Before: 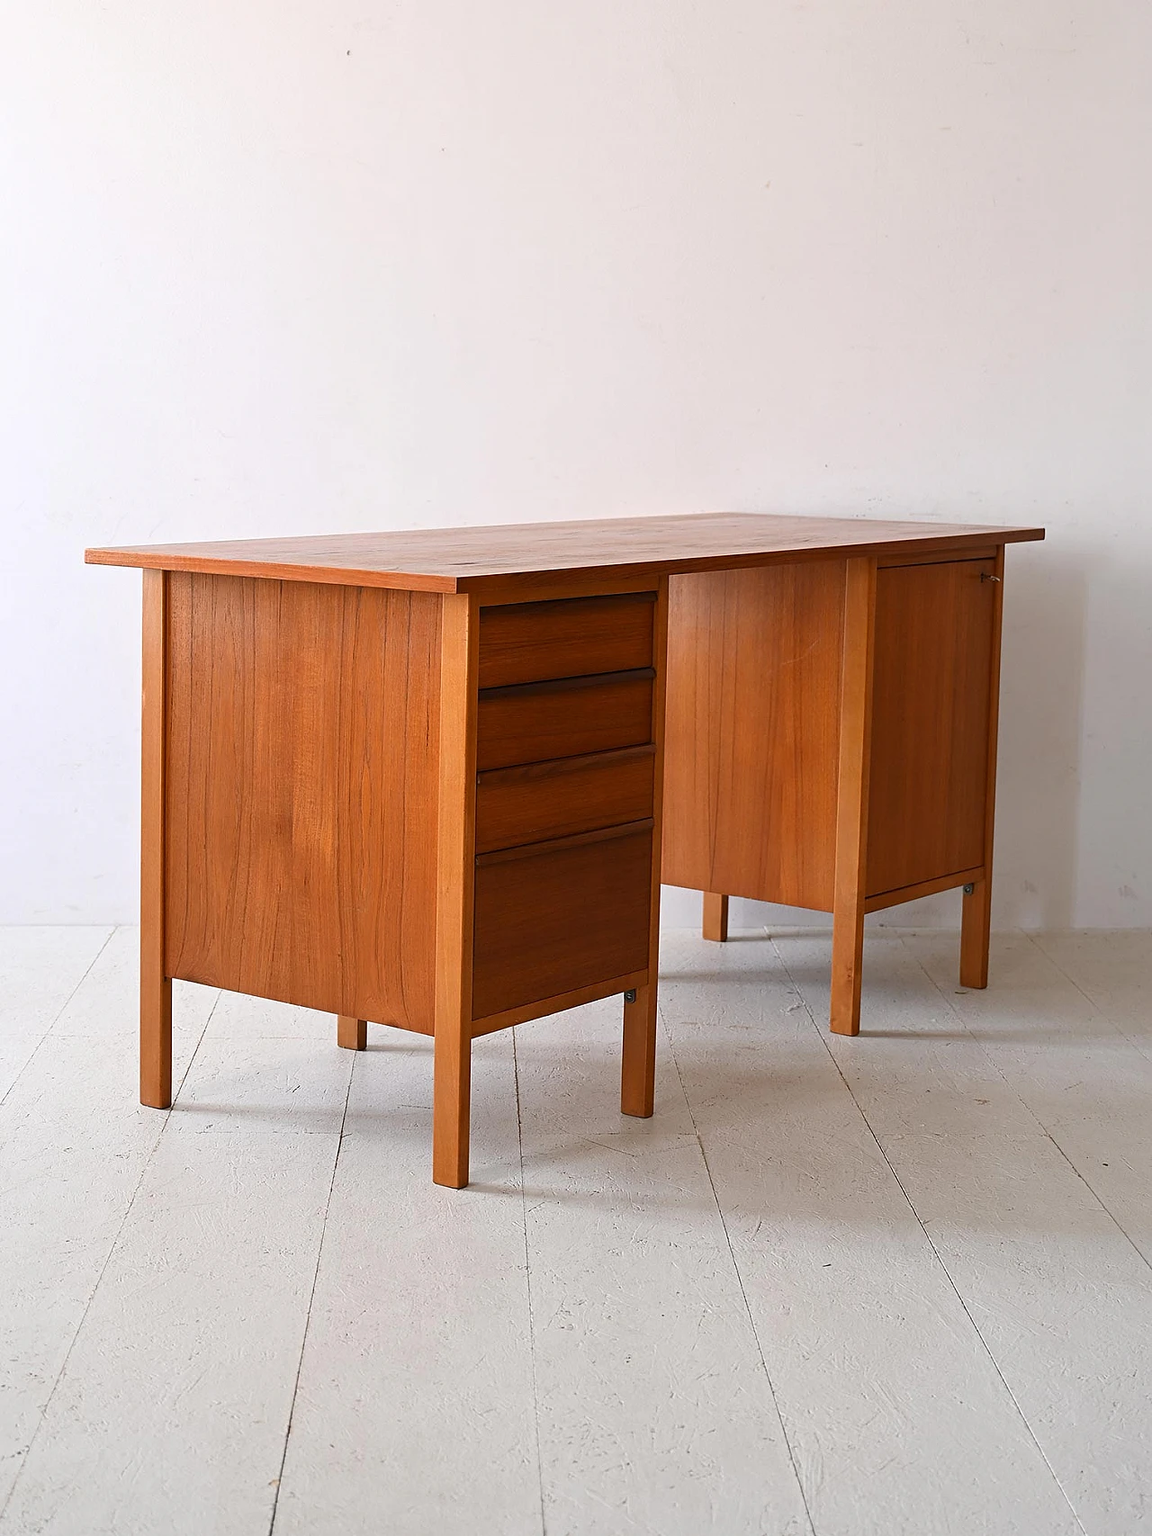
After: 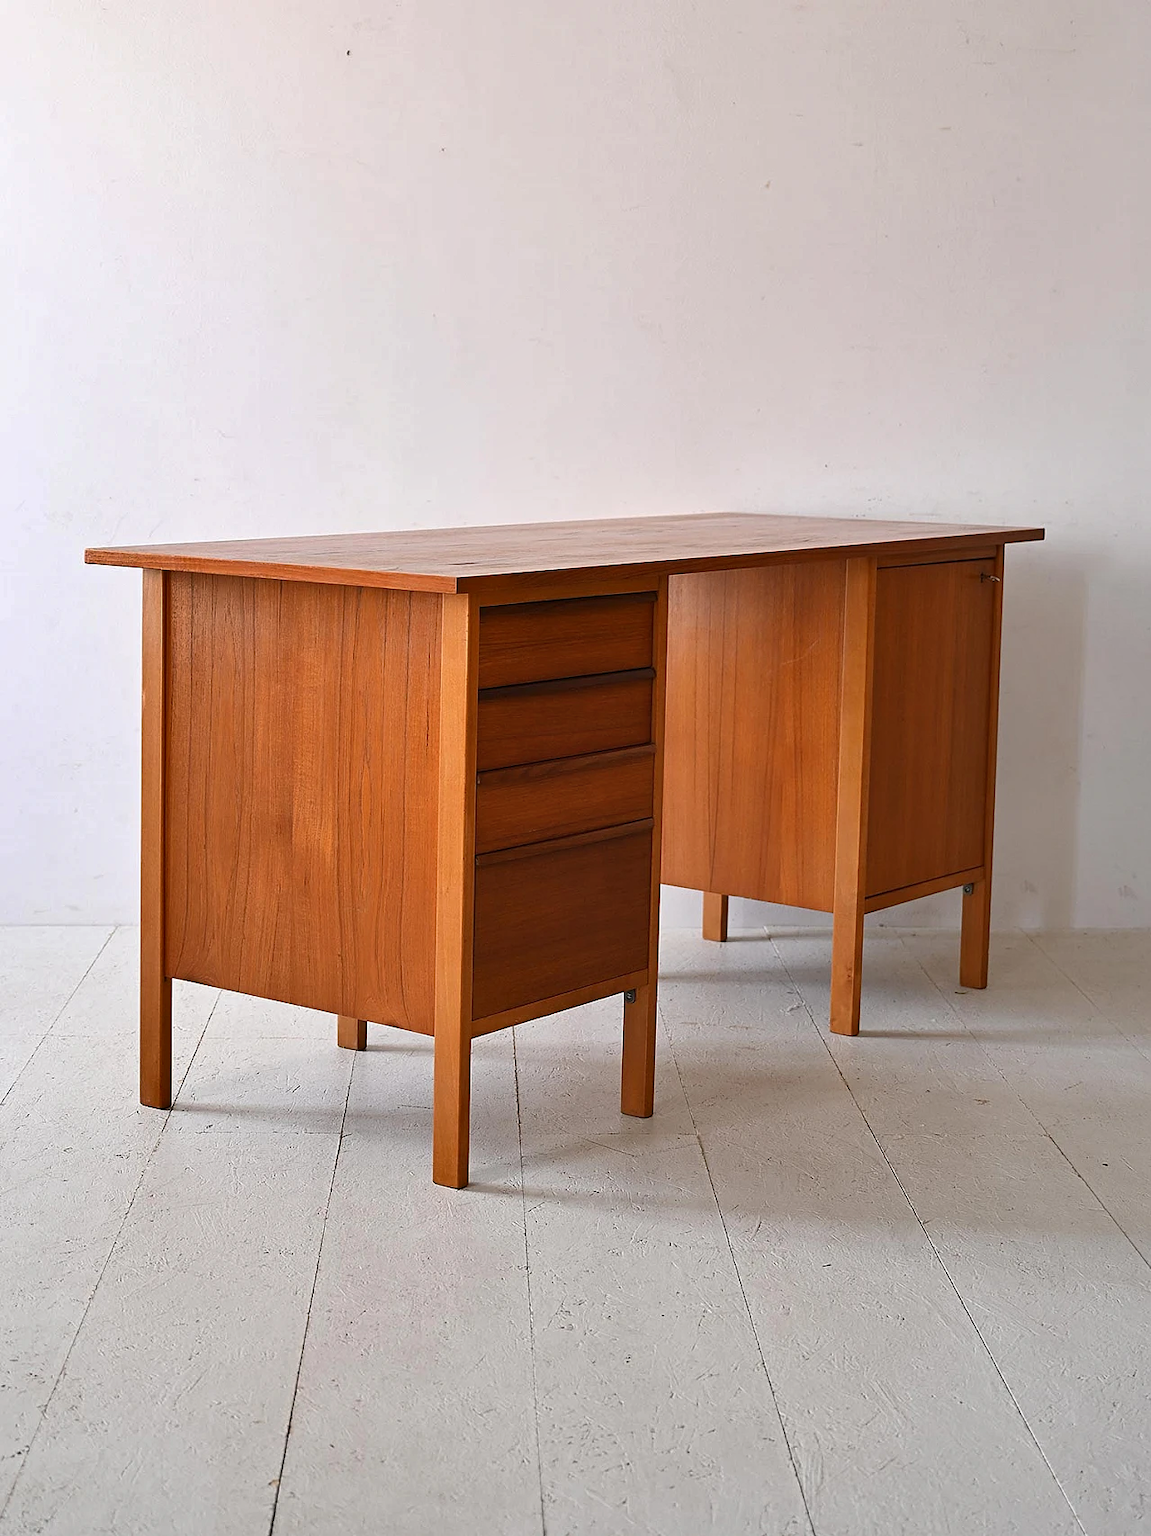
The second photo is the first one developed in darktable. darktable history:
shadows and highlights: shadows 58.8, soften with gaussian
